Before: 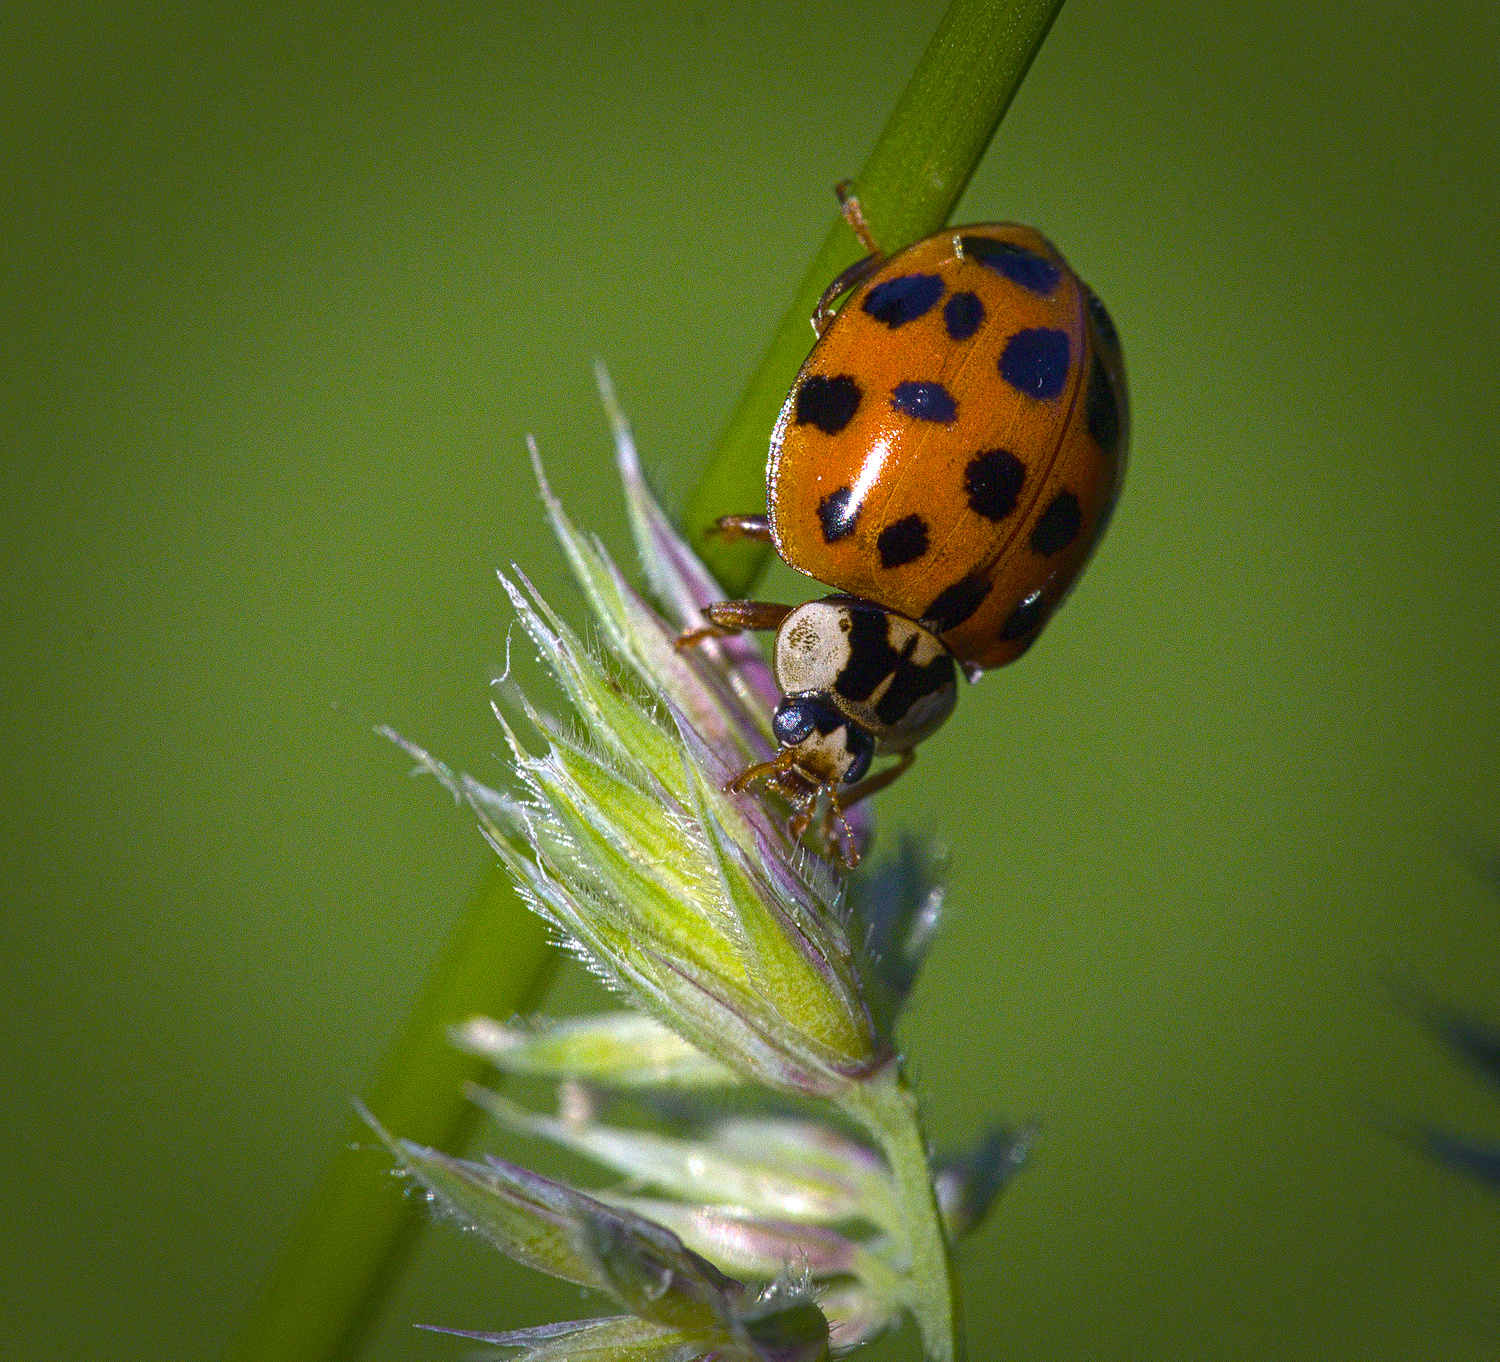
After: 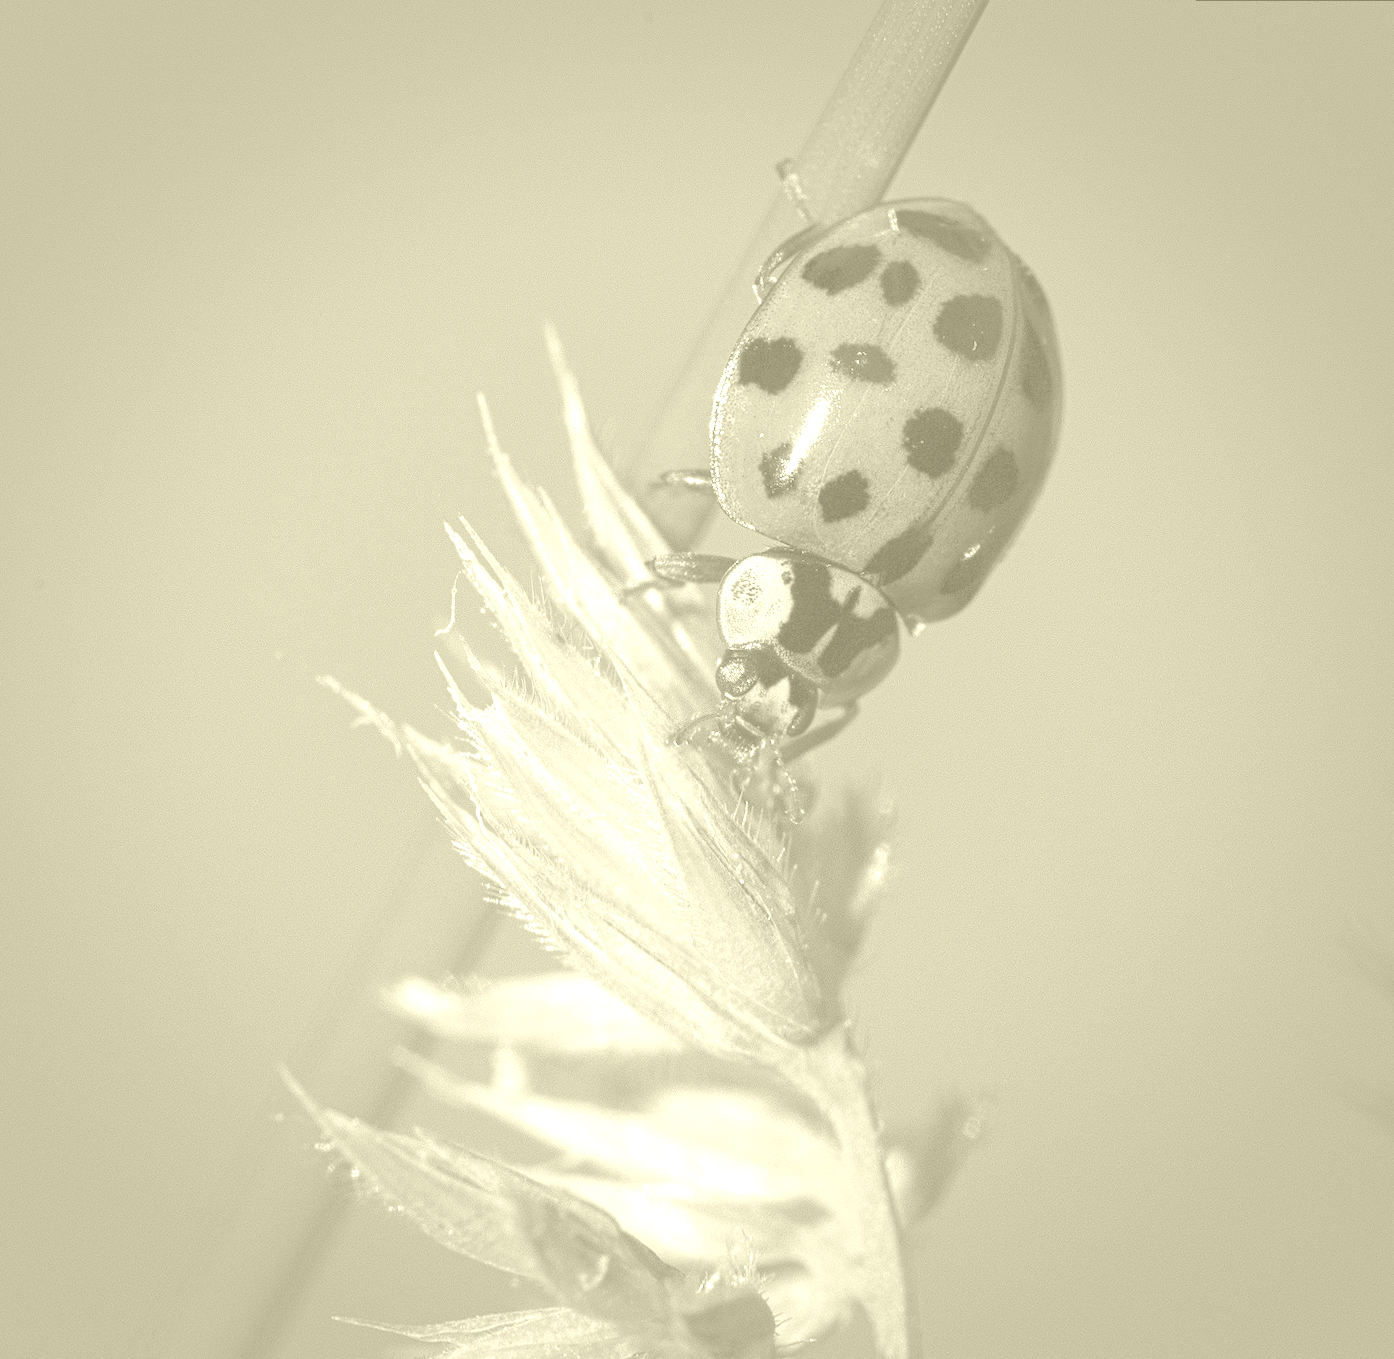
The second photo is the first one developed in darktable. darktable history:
colorize: hue 43.2°, saturation 40%, version 1
exposure: exposure 1 EV, compensate highlight preservation false
contrast brightness saturation: contrast 0.05, brightness 0.06, saturation 0.01
color zones: curves: ch0 [(0, 0.444) (0.143, 0.442) (0.286, 0.441) (0.429, 0.441) (0.571, 0.441) (0.714, 0.441) (0.857, 0.442) (1, 0.444)]
rotate and perspective: rotation 0.215°, lens shift (vertical) -0.139, crop left 0.069, crop right 0.939, crop top 0.002, crop bottom 0.996
